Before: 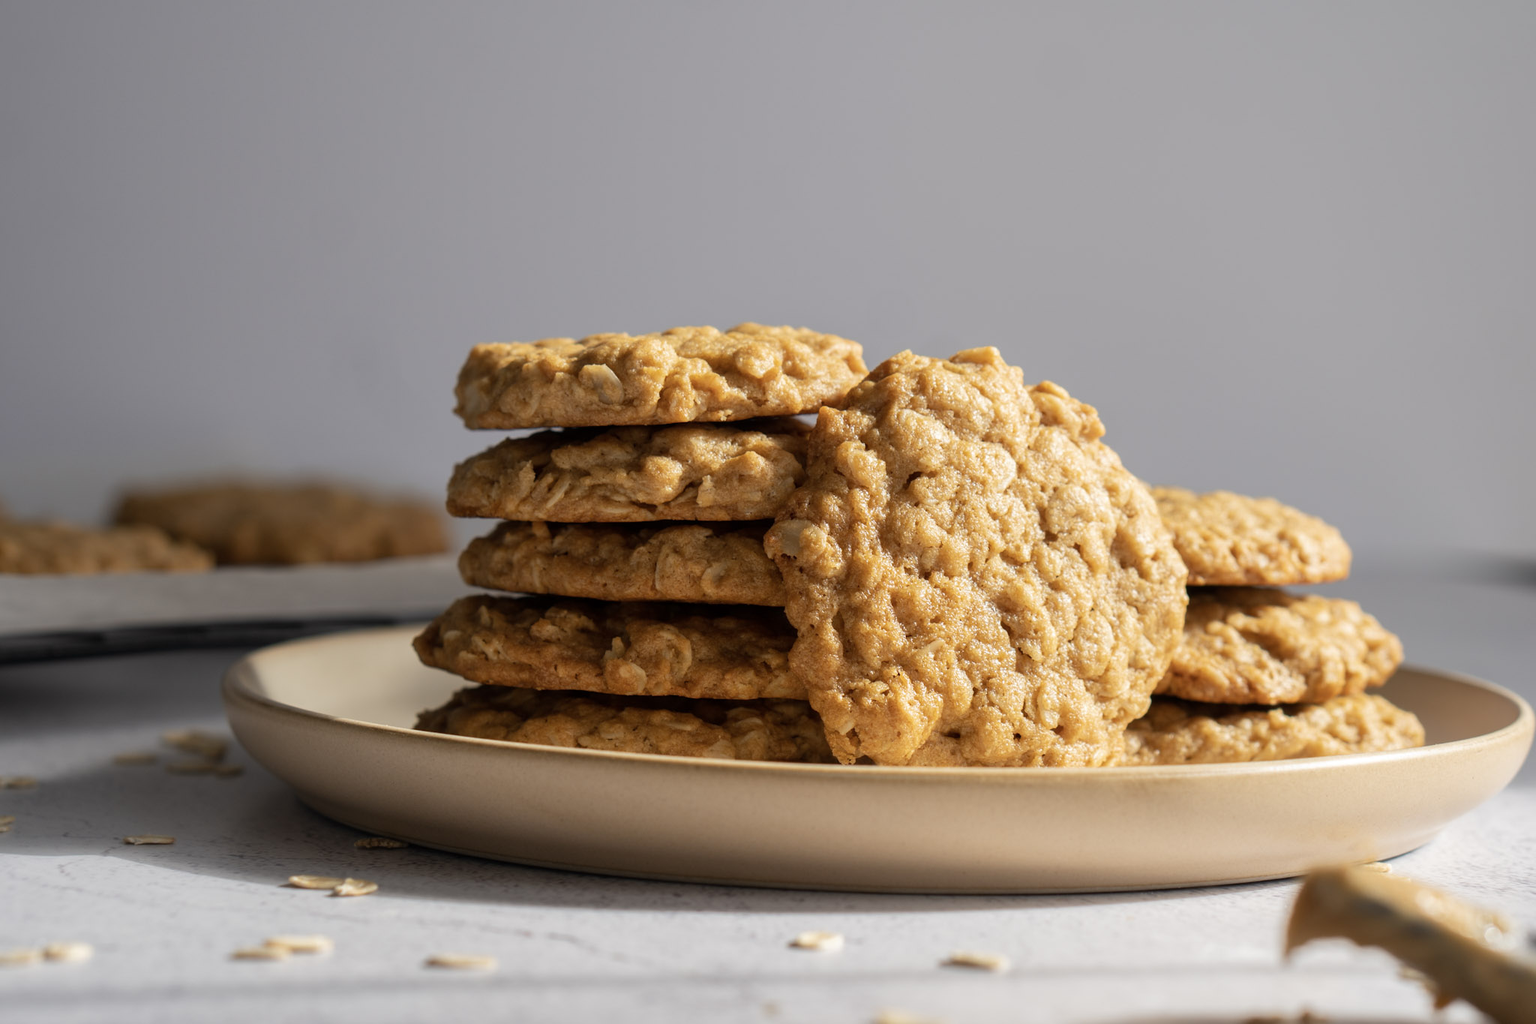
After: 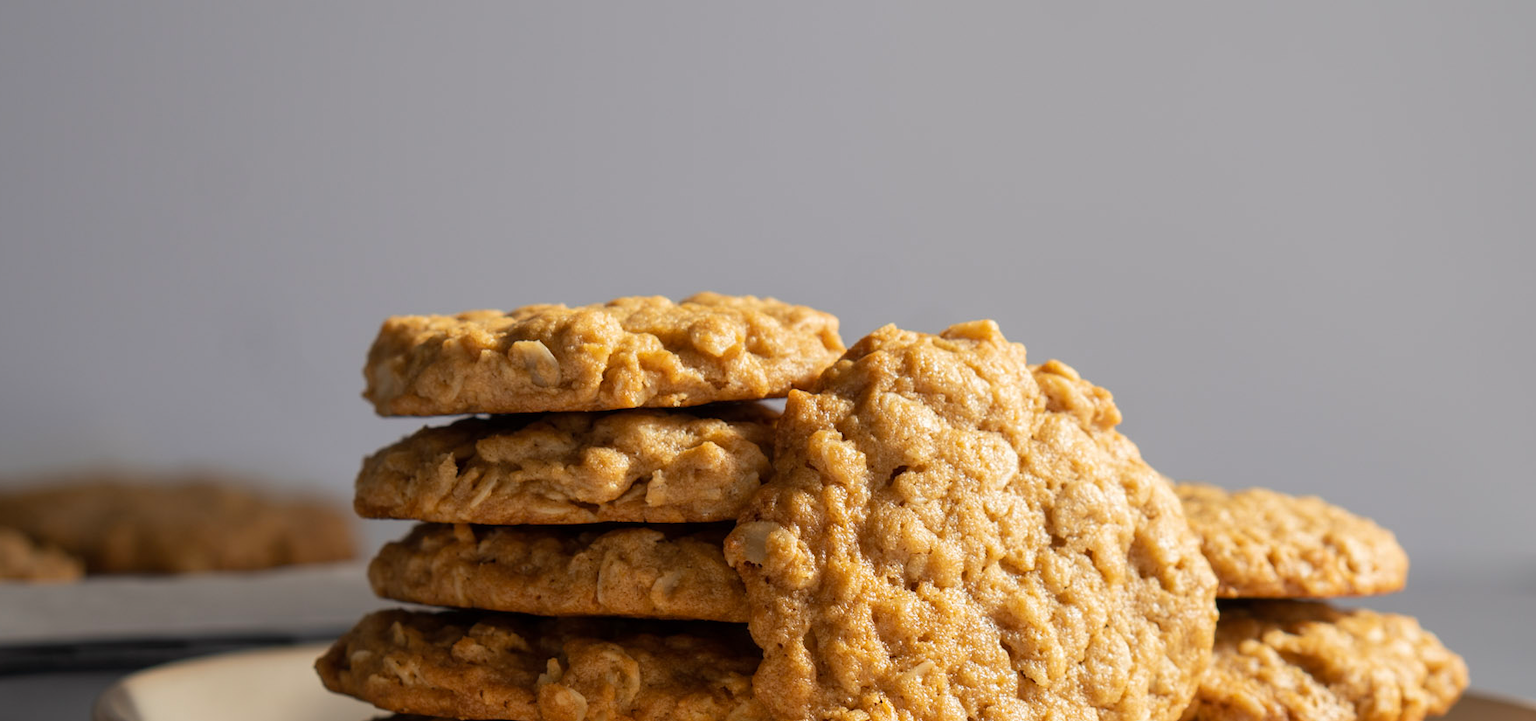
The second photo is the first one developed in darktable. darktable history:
crop and rotate: left 9.283%, top 7.103%, right 4.874%, bottom 32.379%
